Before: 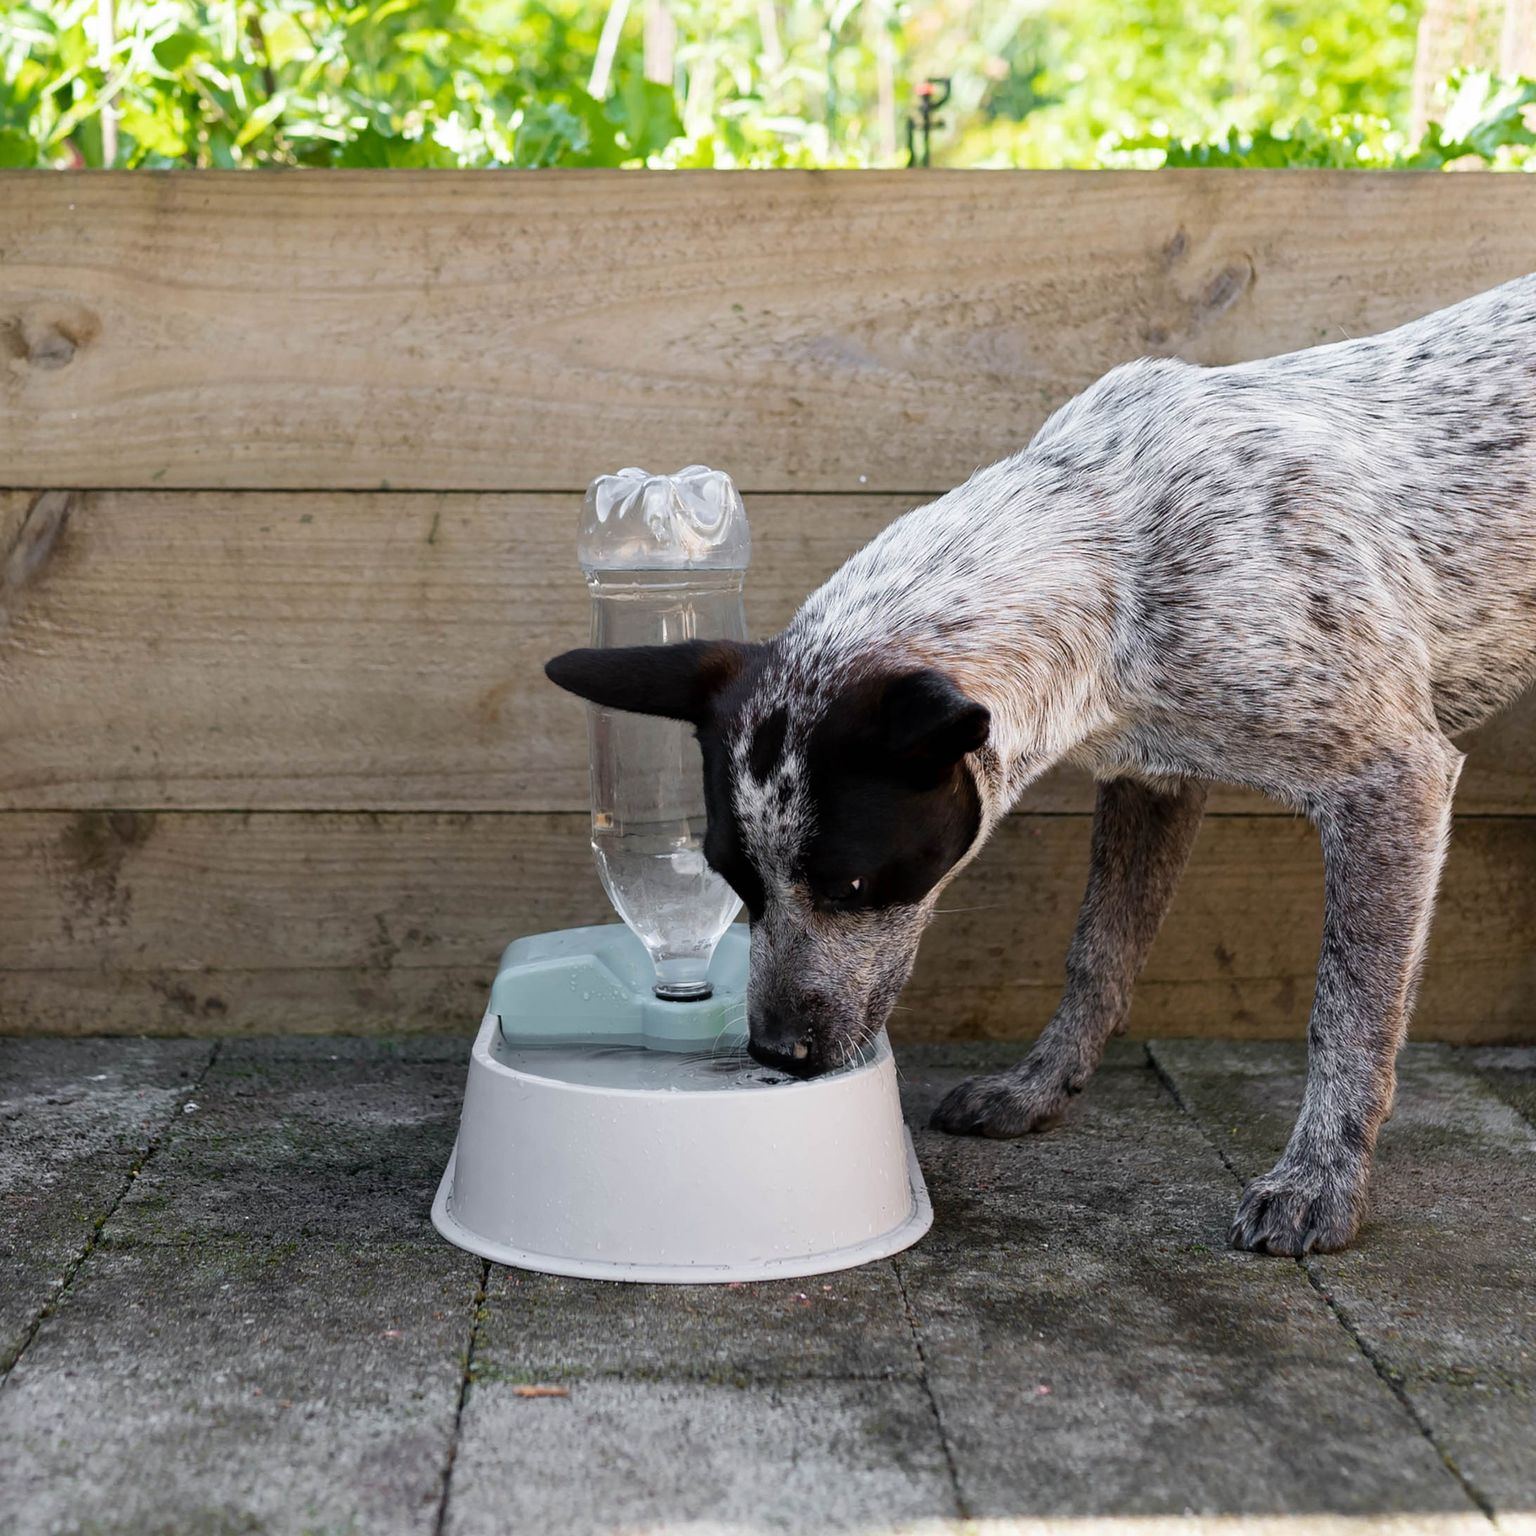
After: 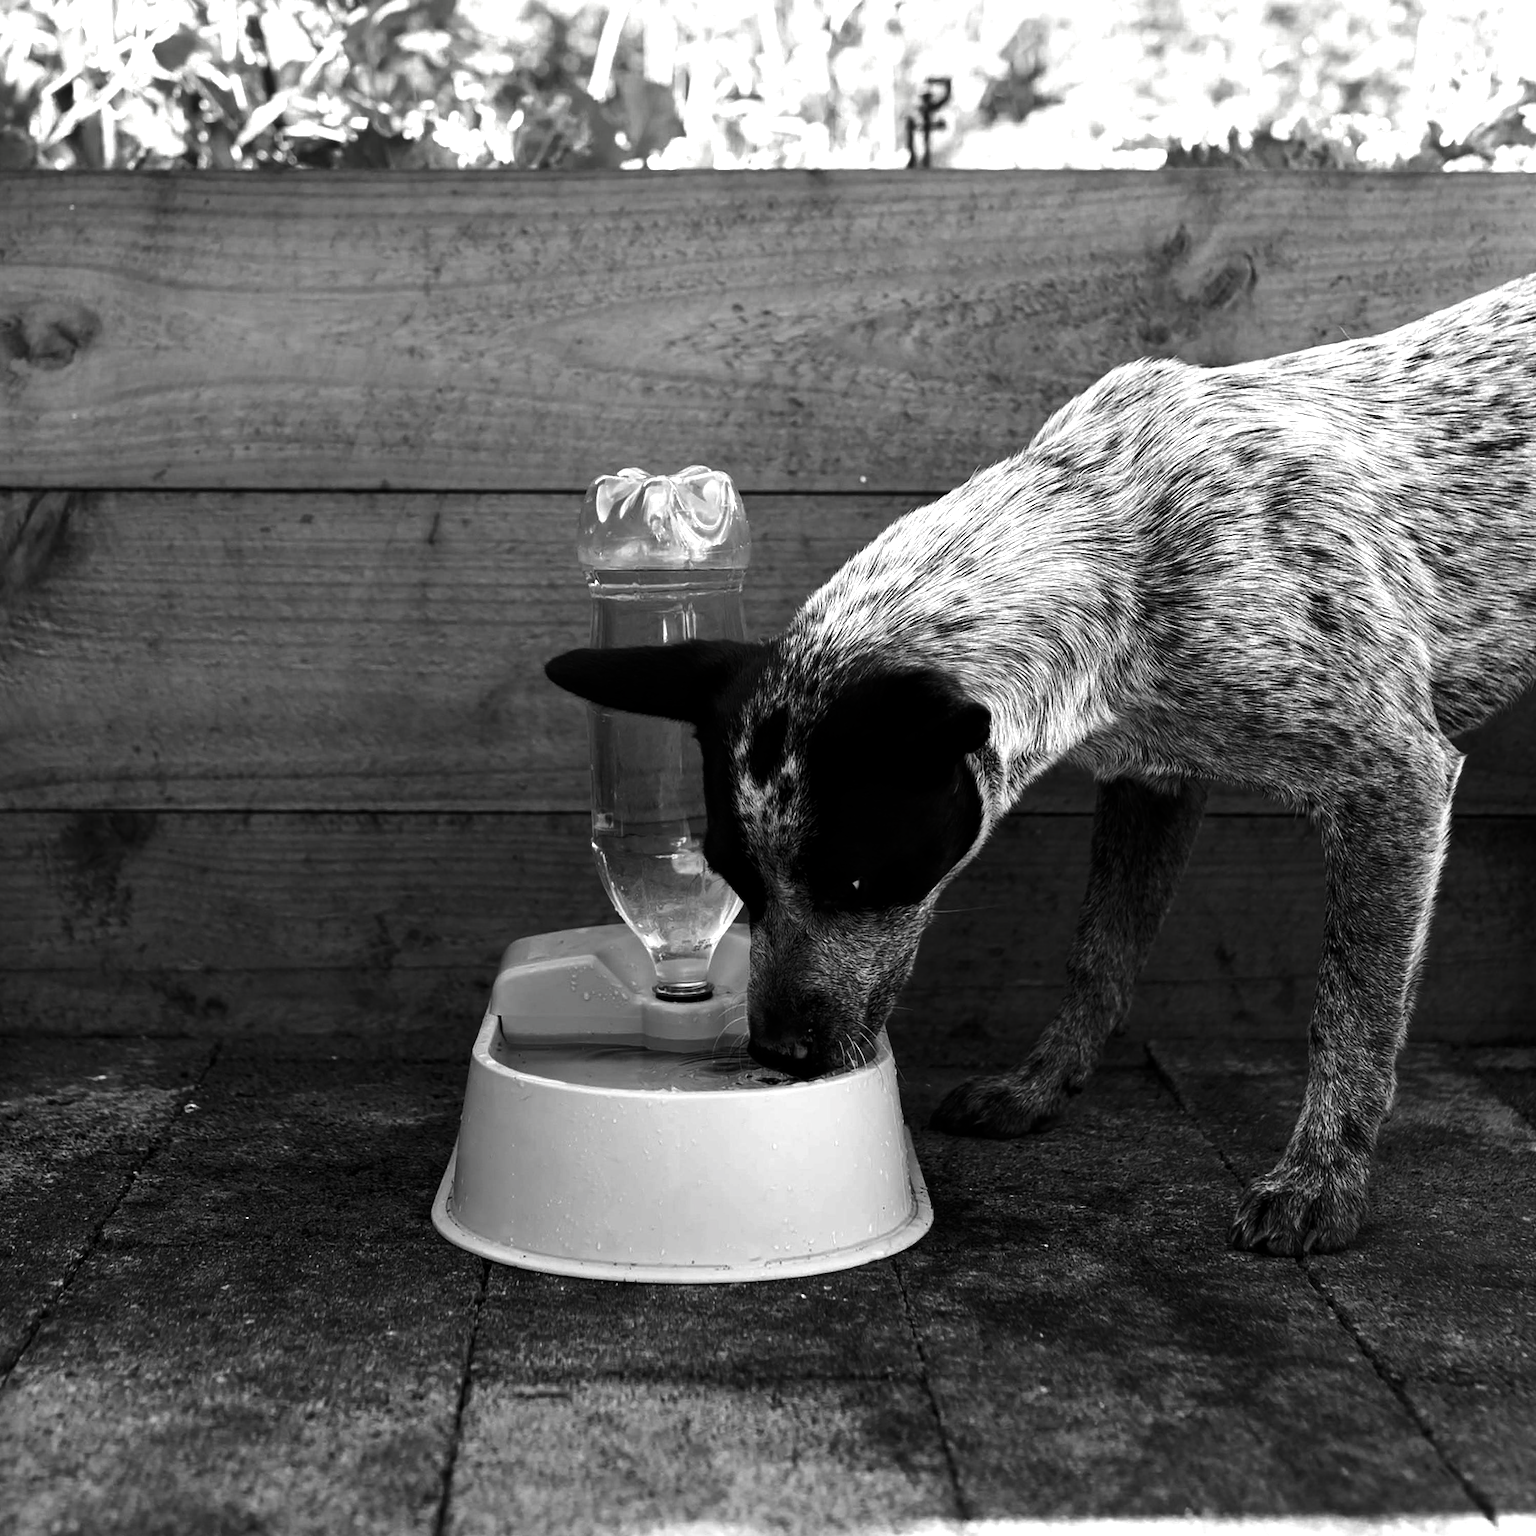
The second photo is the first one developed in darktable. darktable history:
base curve: preserve colors none
contrast brightness saturation: contrast -0.03, brightness -0.581, saturation -0.987
exposure: black level correction 0, exposure 0.498 EV, compensate exposure bias true, compensate highlight preservation false
